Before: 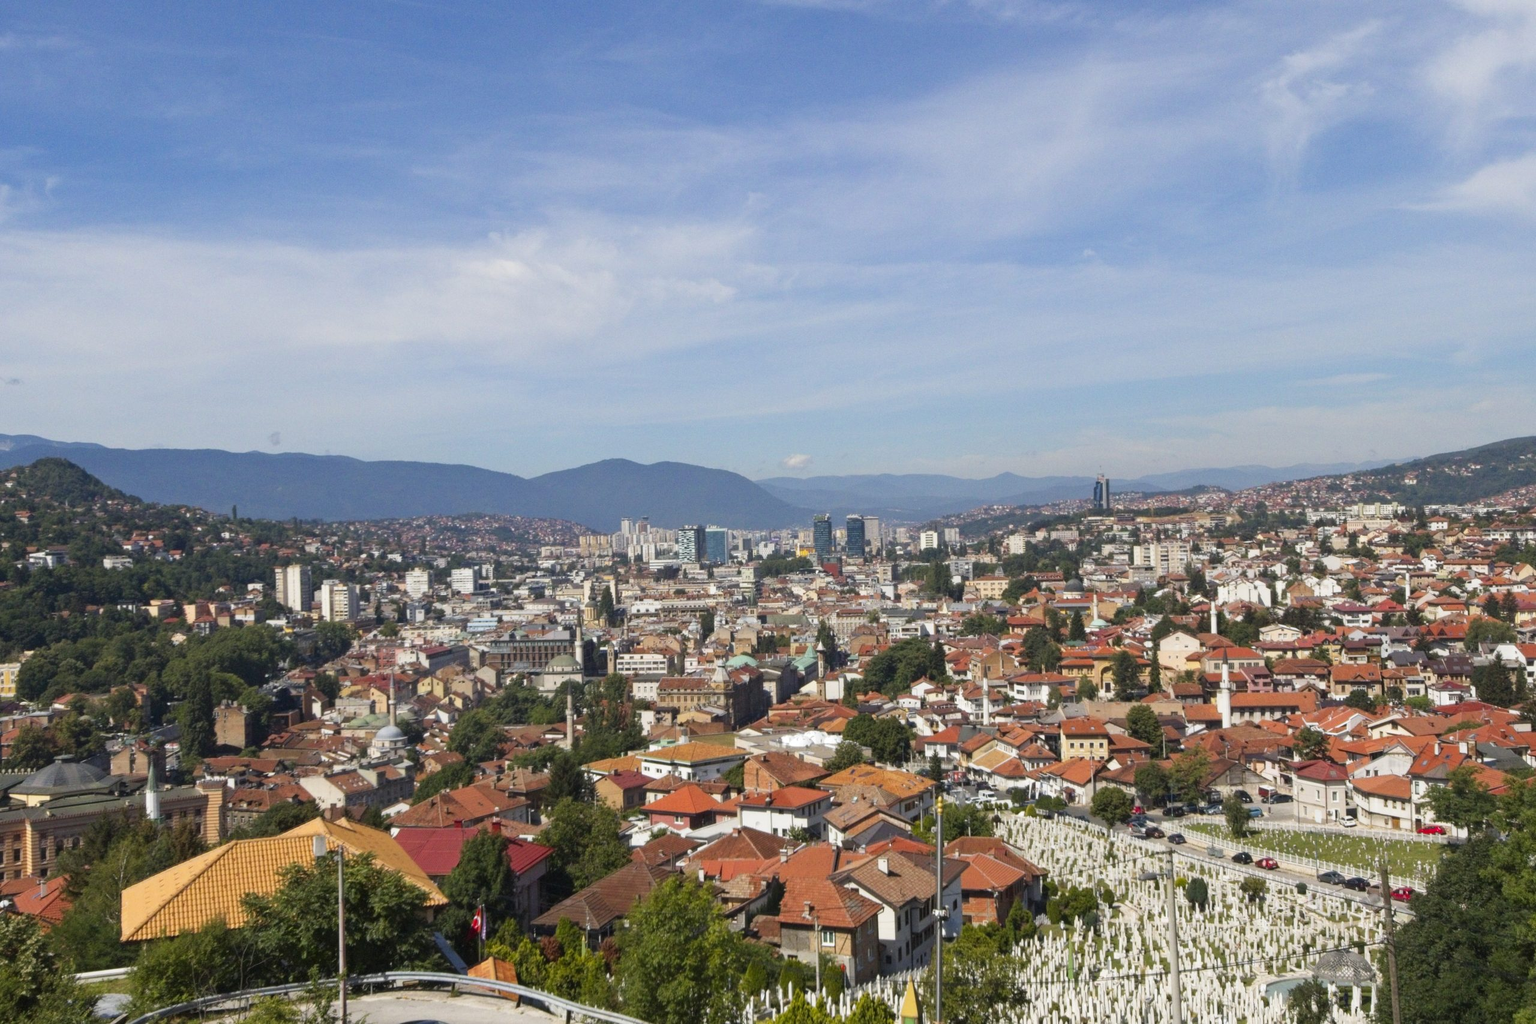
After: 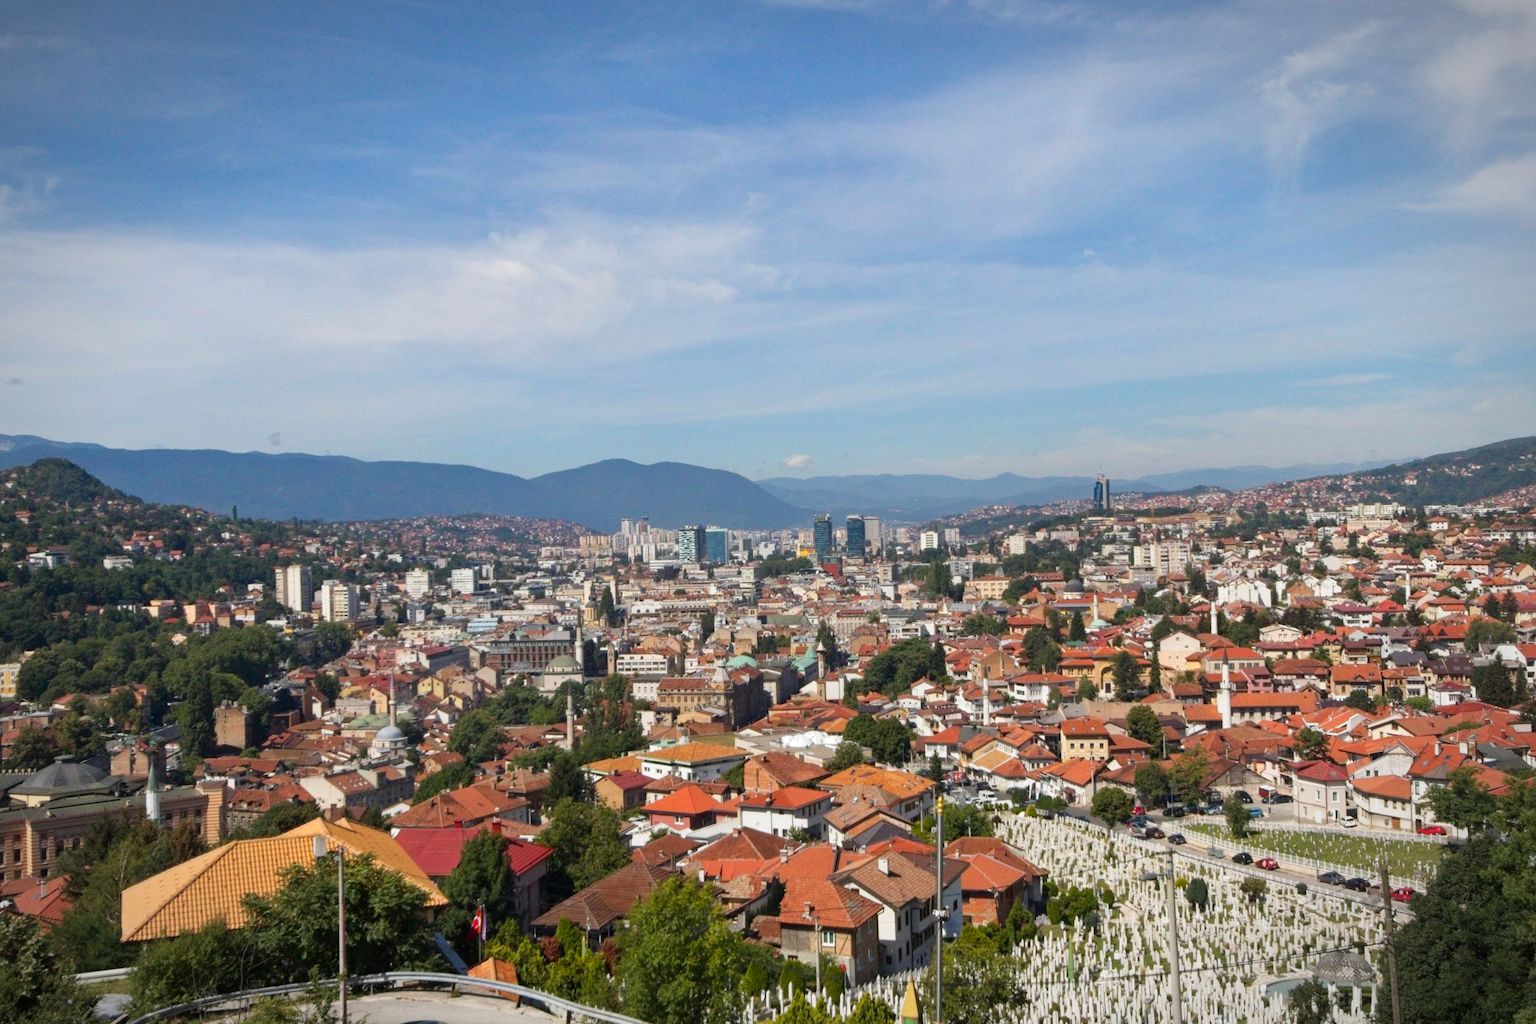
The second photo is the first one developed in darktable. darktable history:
vignetting: fall-off start 86.67%, brightness -0.401, saturation -0.296, automatic ratio true
